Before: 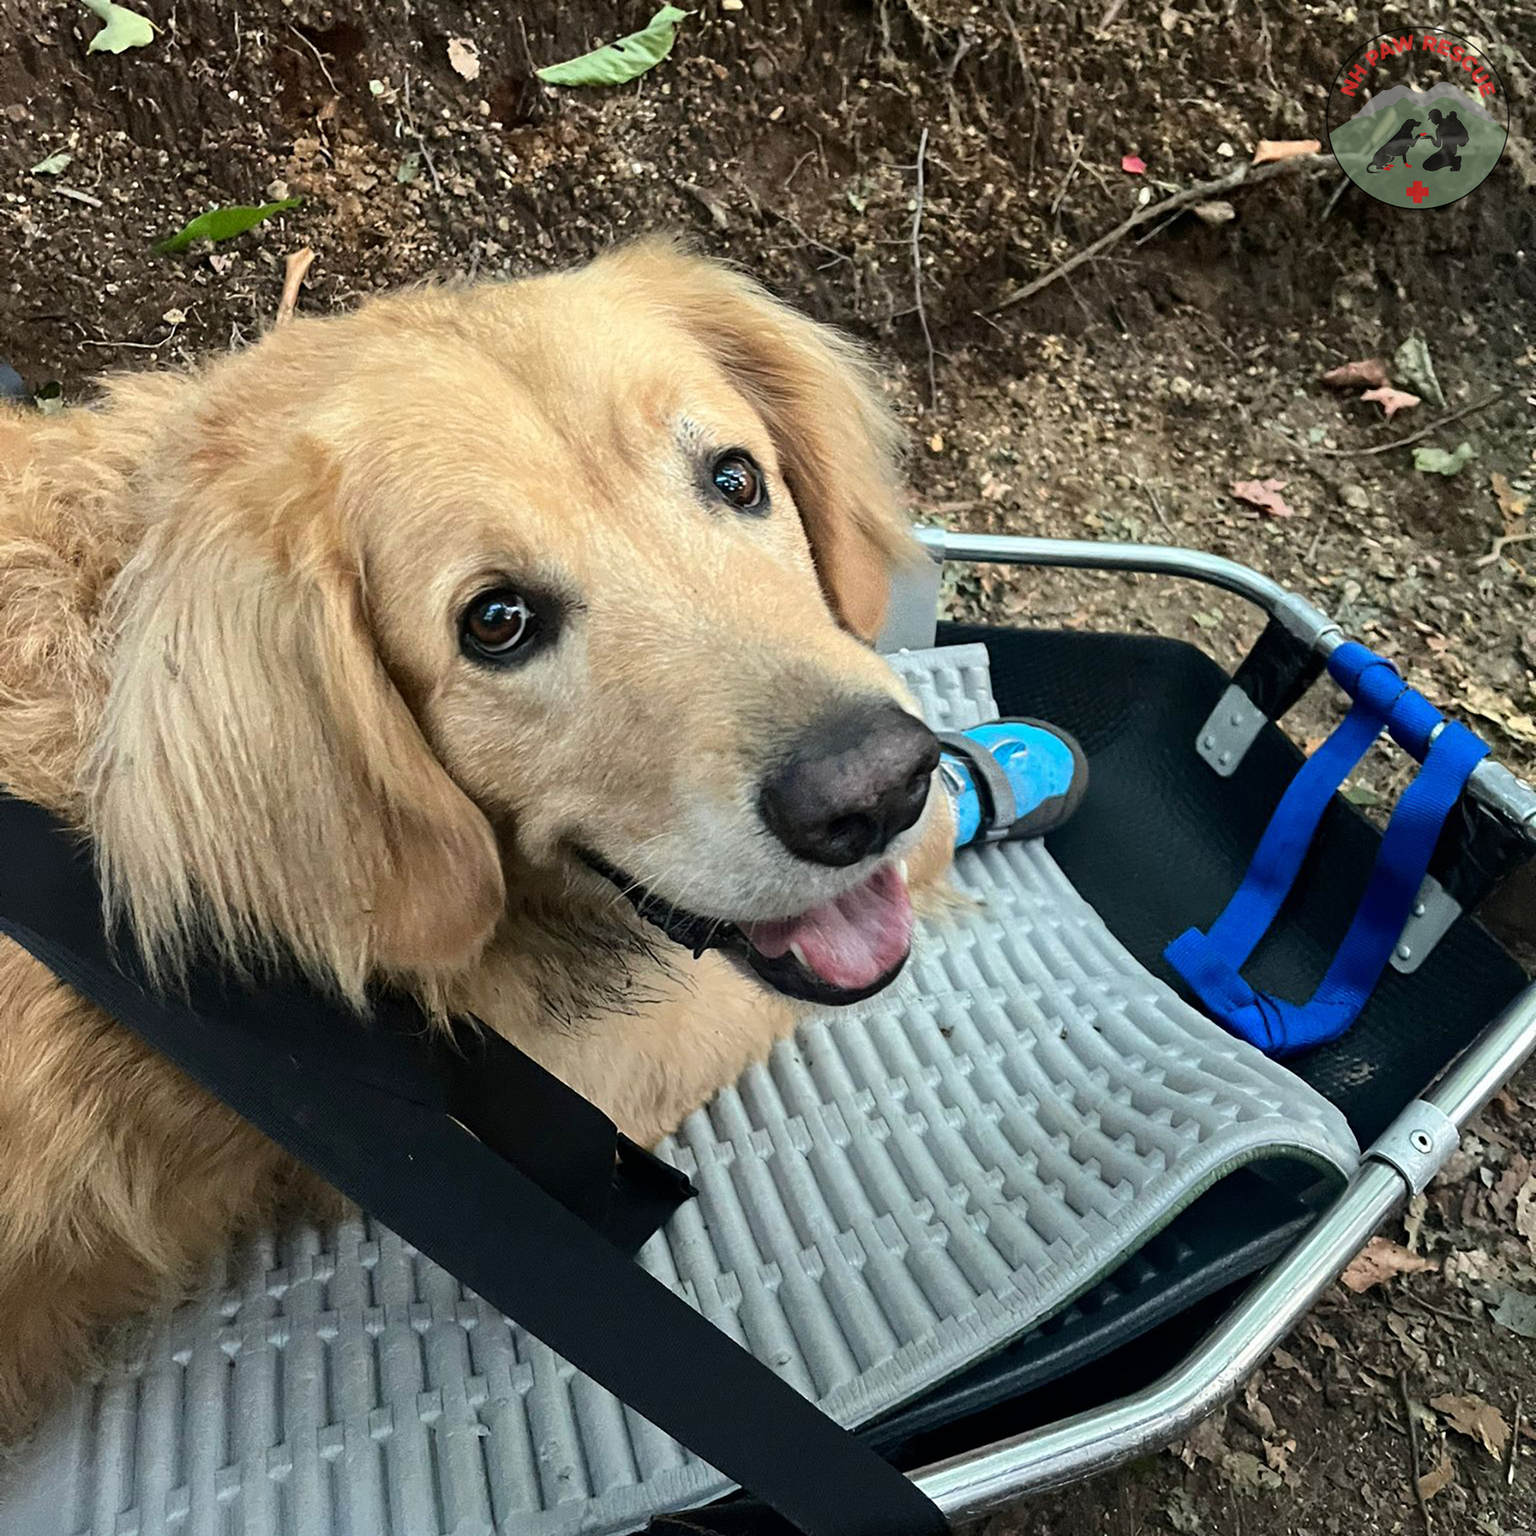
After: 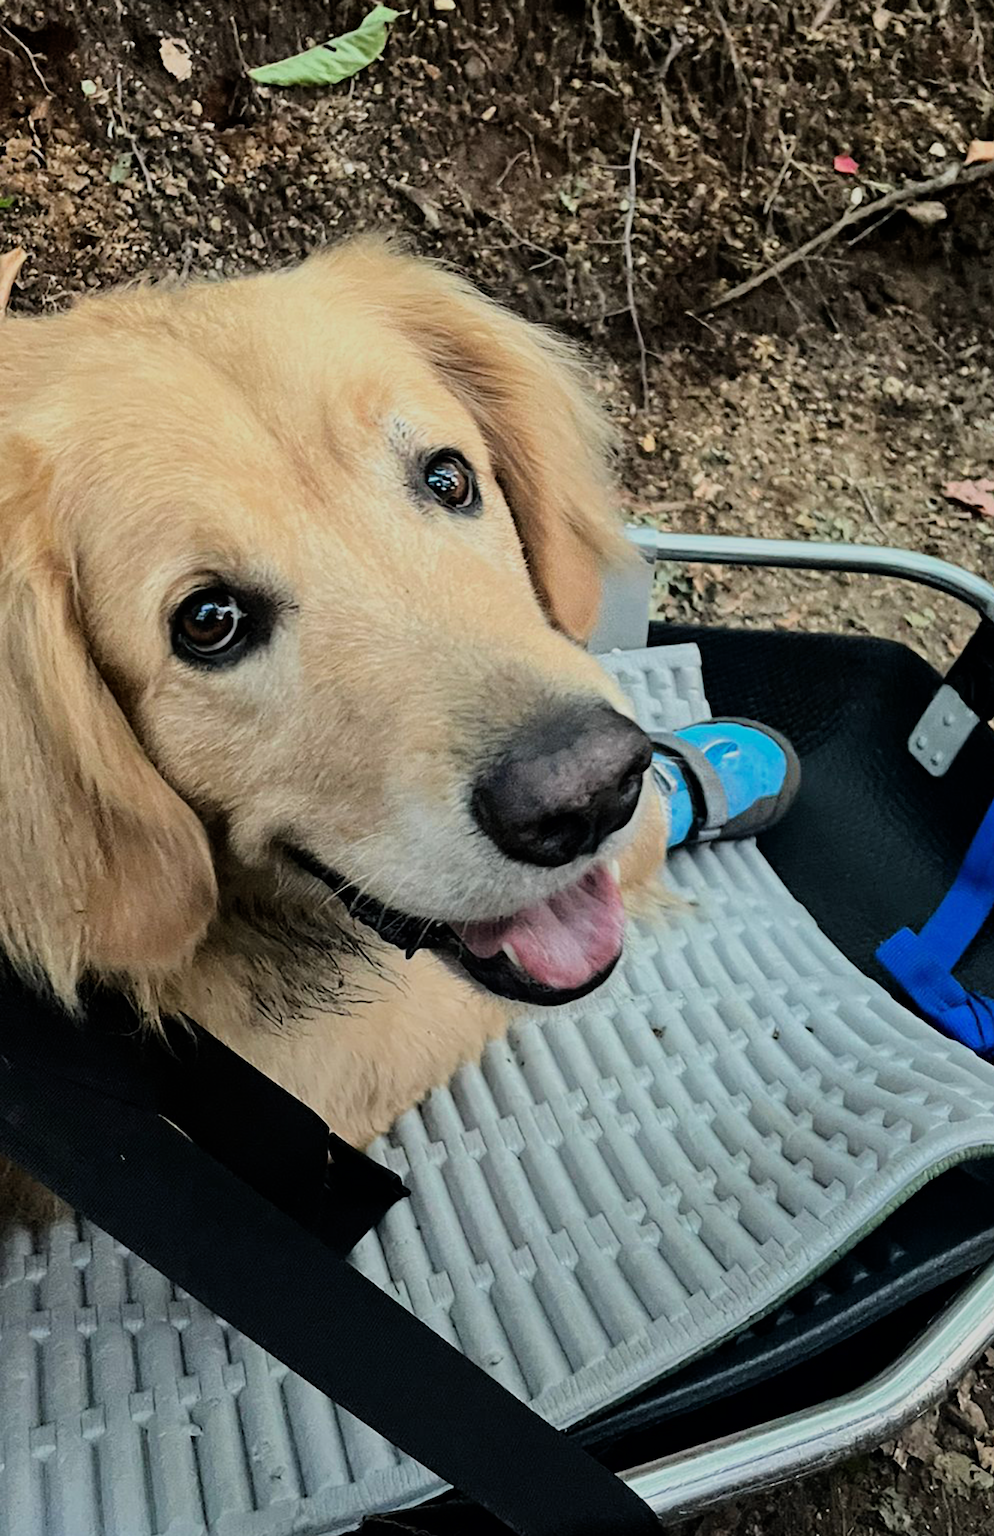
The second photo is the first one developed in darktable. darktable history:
filmic rgb: black relative exposure -7.65 EV, white relative exposure 4.56 EV, hardness 3.61, color science v6 (2022)
crop and rotate: left 18.769%, right 16.474%
